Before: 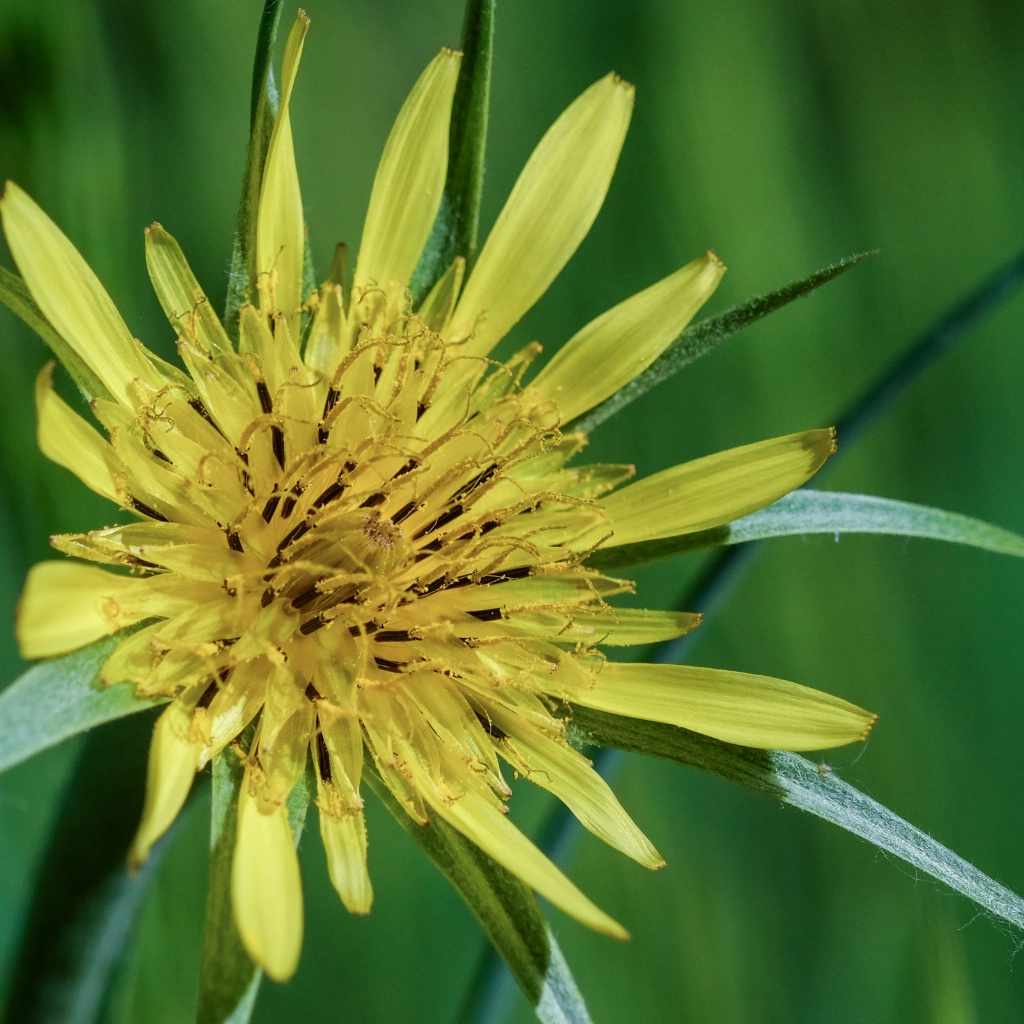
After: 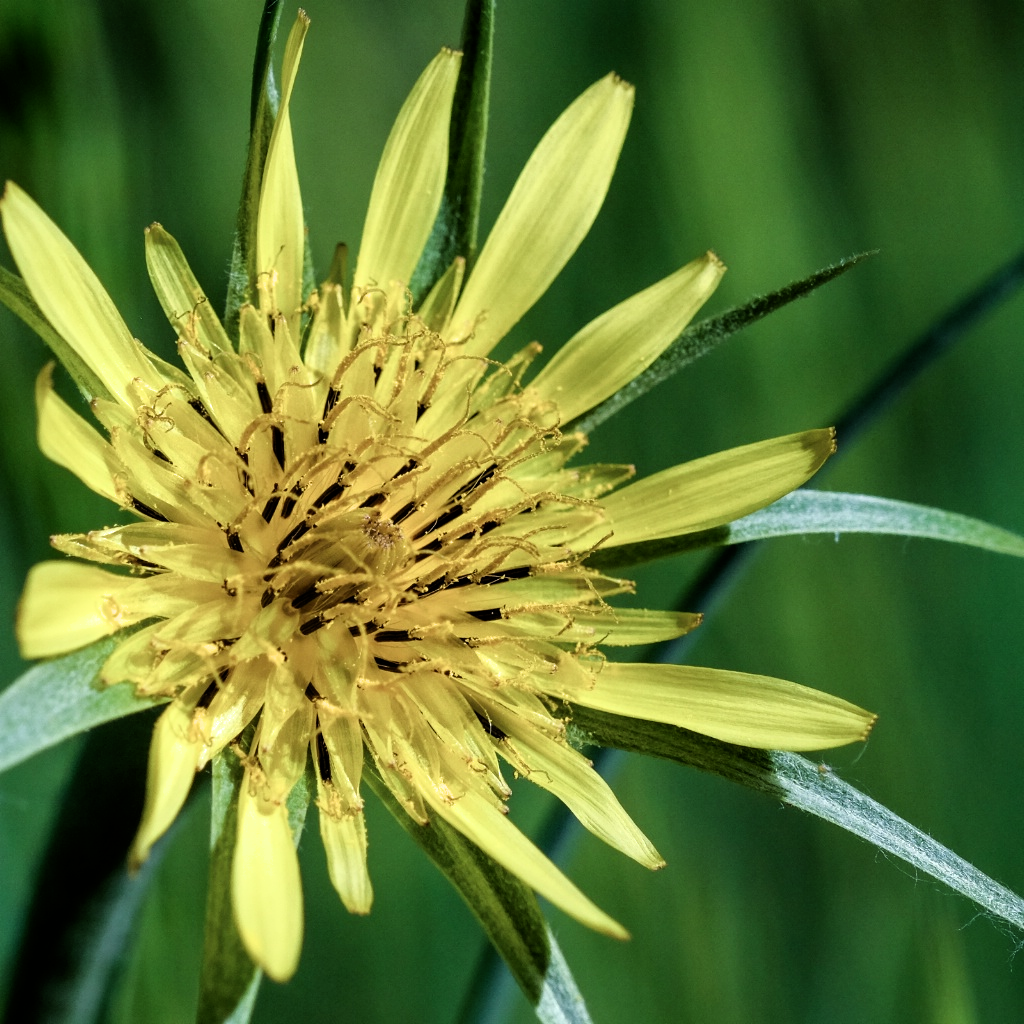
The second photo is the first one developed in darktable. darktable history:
filmic rgb: black relative exposure -8.22 EV, white relative exposure 2.2 EV, target white luminance 99.926%, hardness 7.19, latitude 75.39%, contrast 1.316, highlights saturation mix -1.91%, shadows ↔ highlights balance 30.8%
